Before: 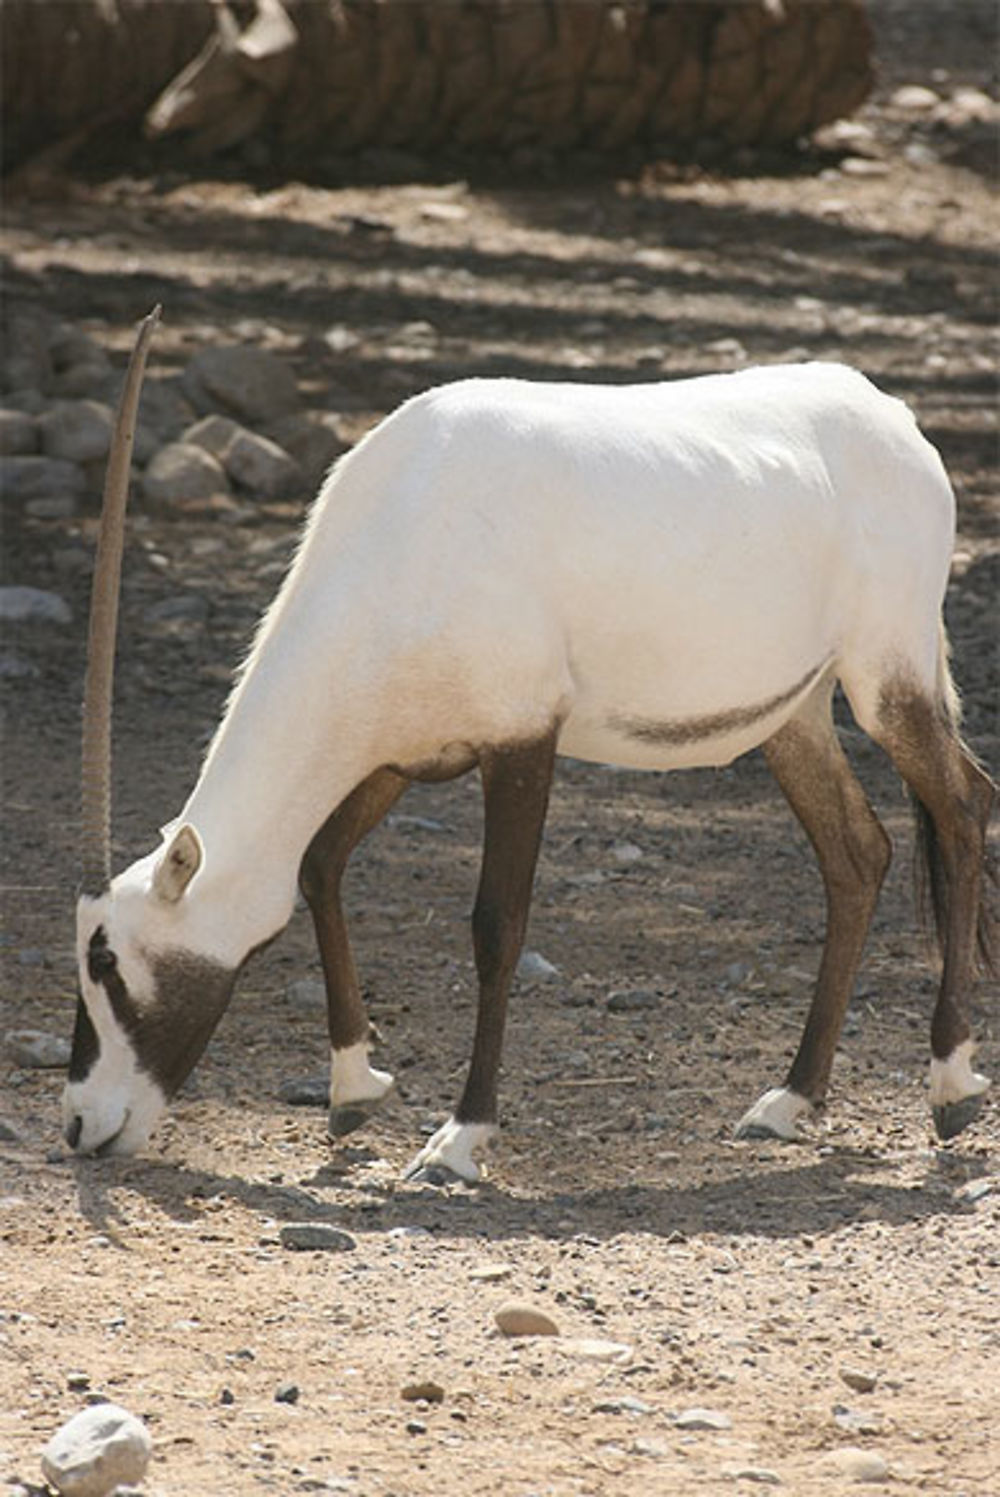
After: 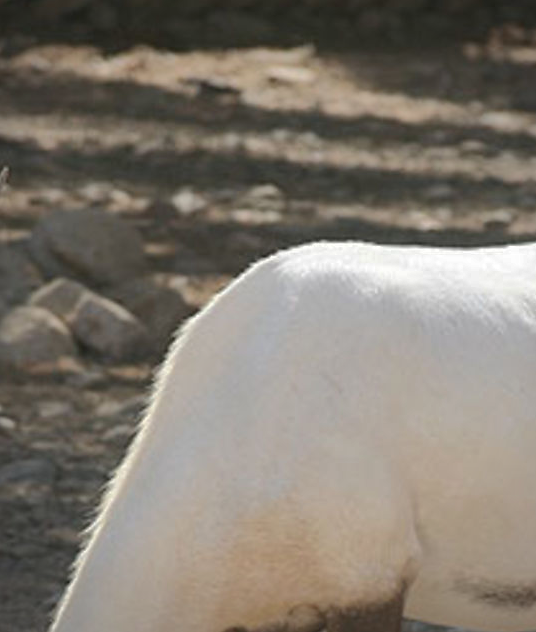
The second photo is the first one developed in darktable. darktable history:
crop: left 15.302%, top 9.217%, right 31.054%, bottom 48.555%
vignetting: fall-off radius 93.73%, brightness -0.575
shadows and highlights: shadows 39.73, highlights -60
